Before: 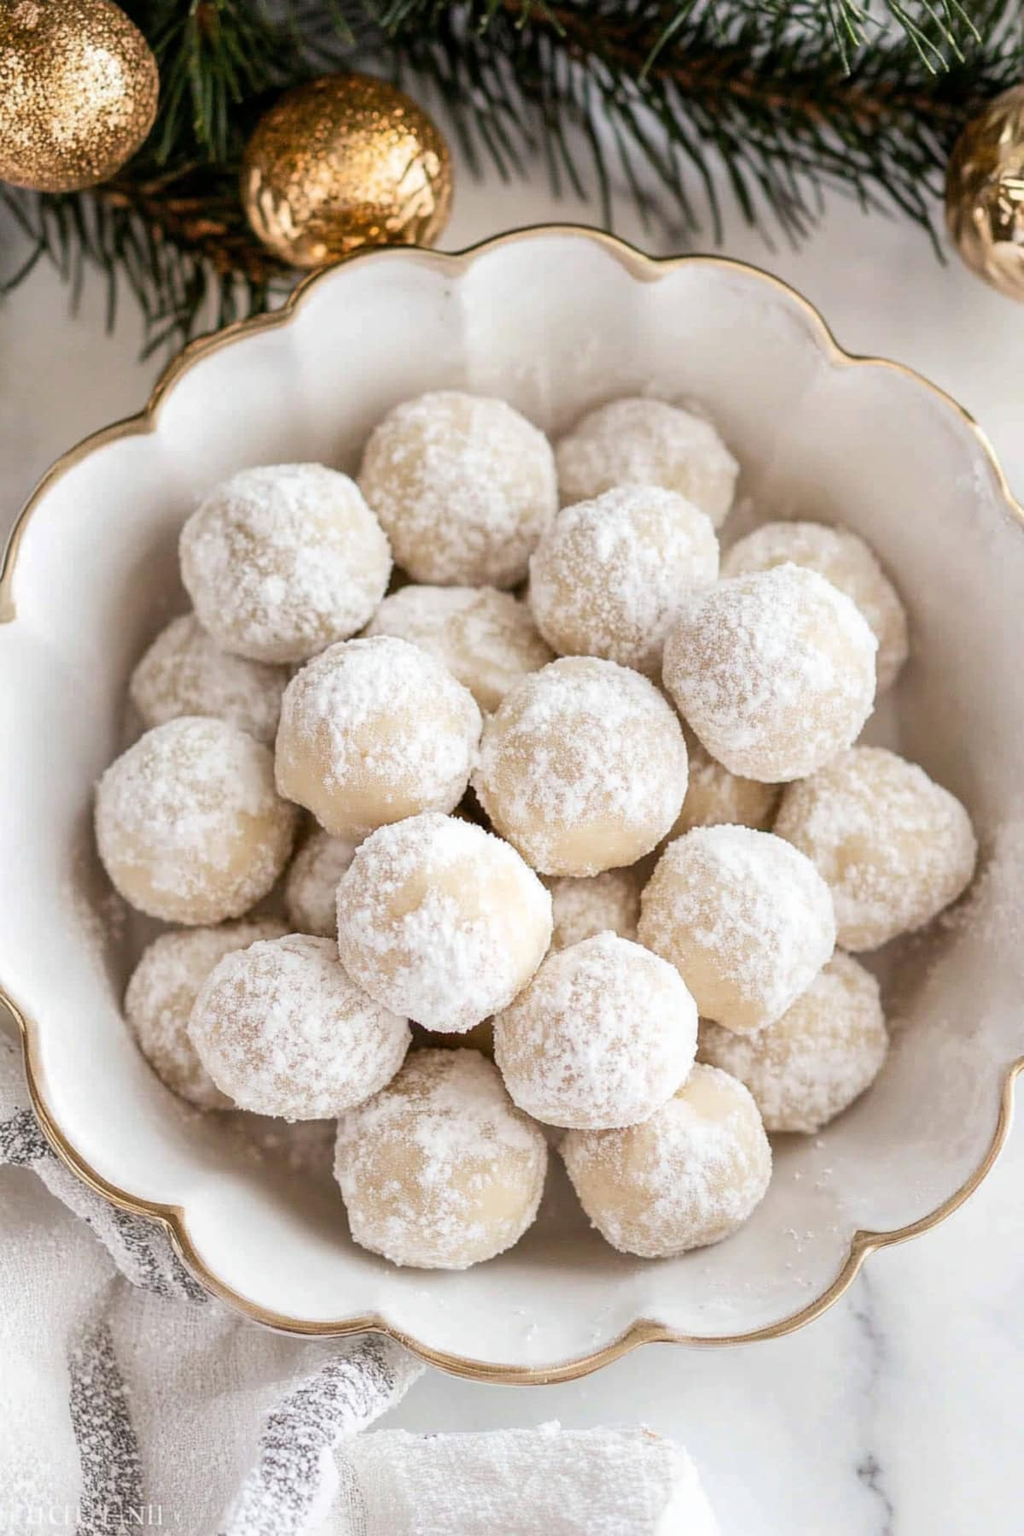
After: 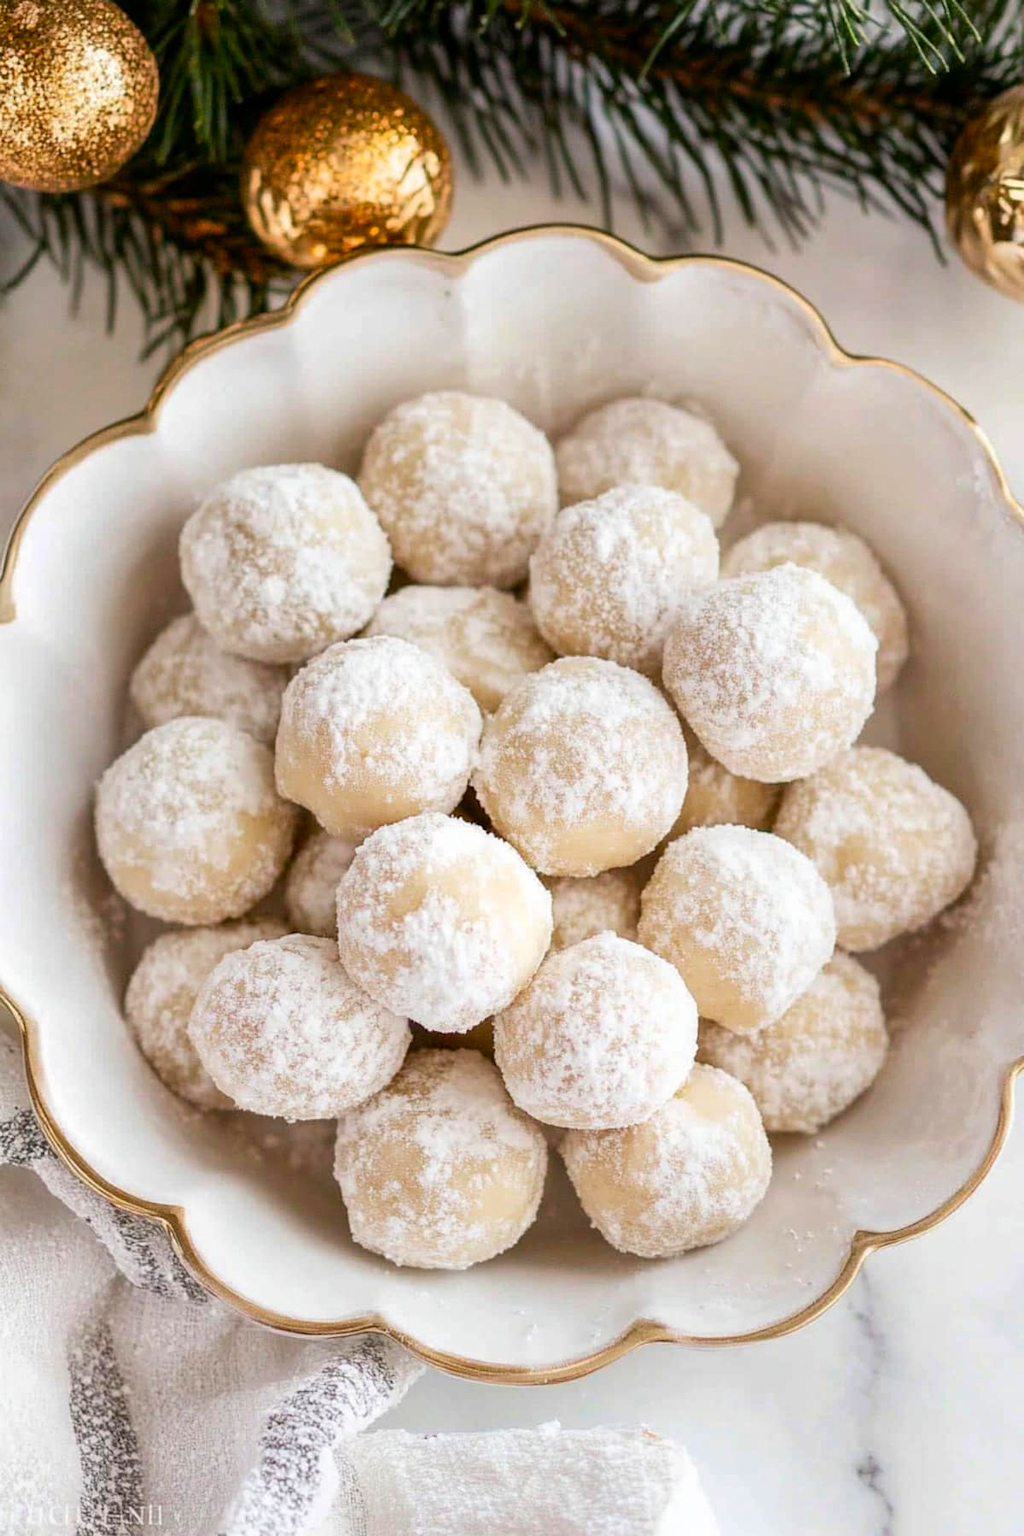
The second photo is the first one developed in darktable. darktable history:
contrast brightness saturation: brightness -0.02, saturation 0.351
